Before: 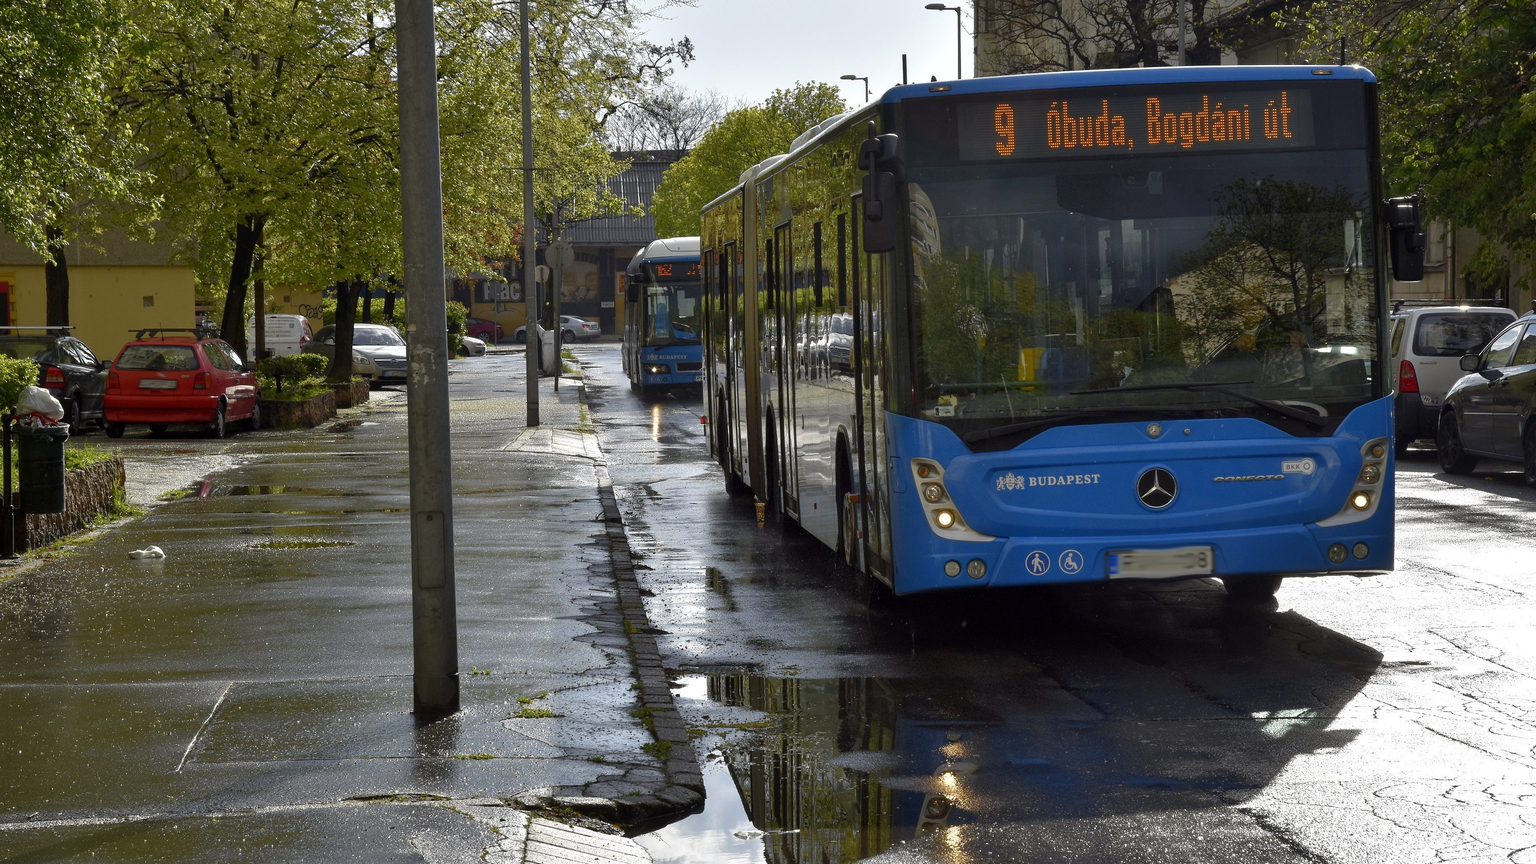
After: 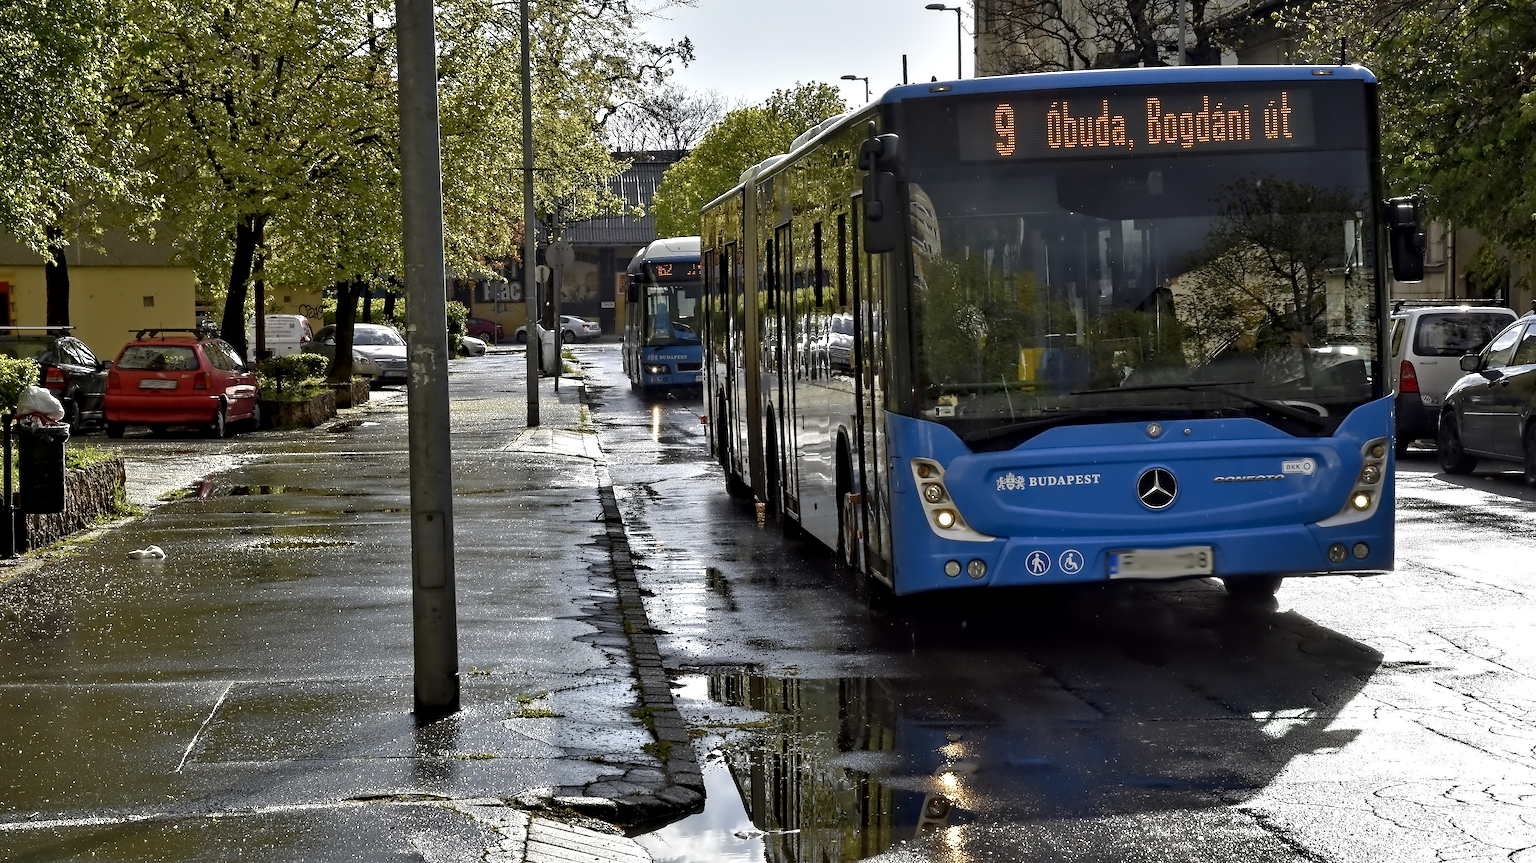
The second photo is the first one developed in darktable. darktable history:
contrast equalizer: y [[0.5, 0.542, 0.583, 0.625, 0.667, 0.708], [0.5 ×6], [0.5 ×6], [0, 0.033, 0.067, 0.1, 0.133, 0.167], [0, 0.05, 0.1, 0.15, 0.2, 0.25]]
